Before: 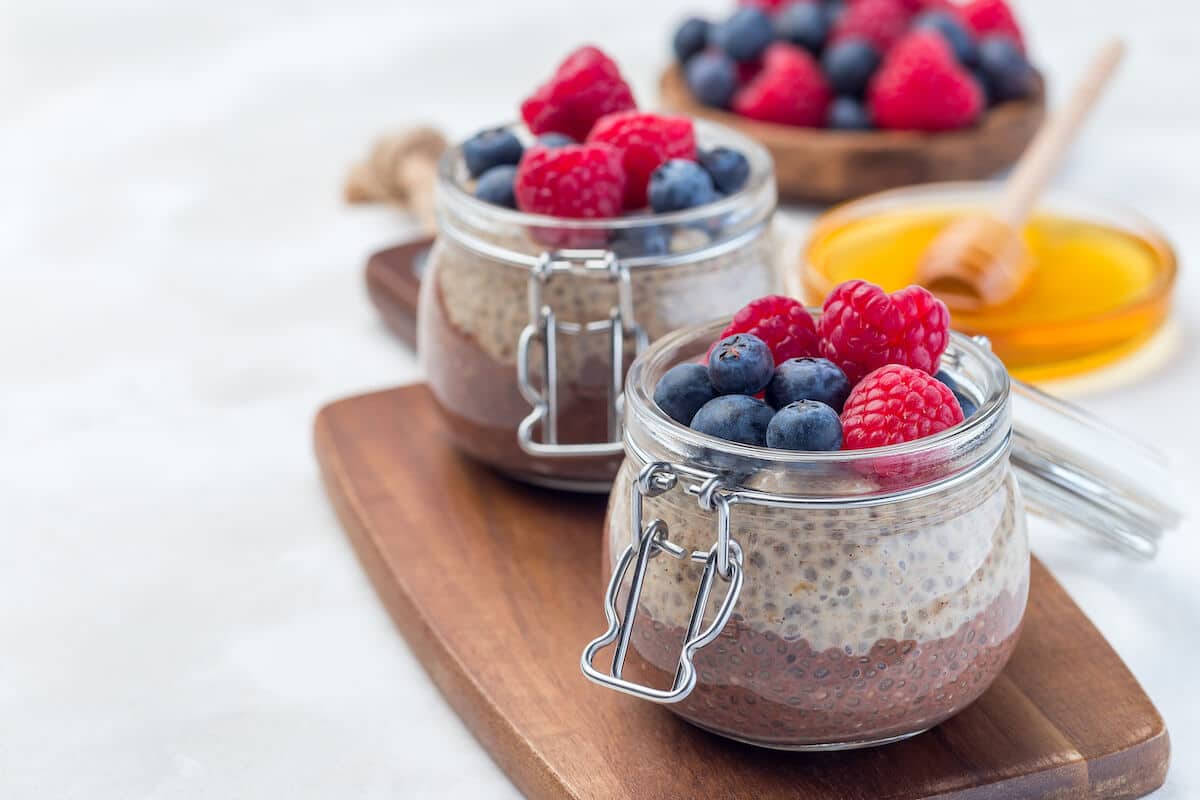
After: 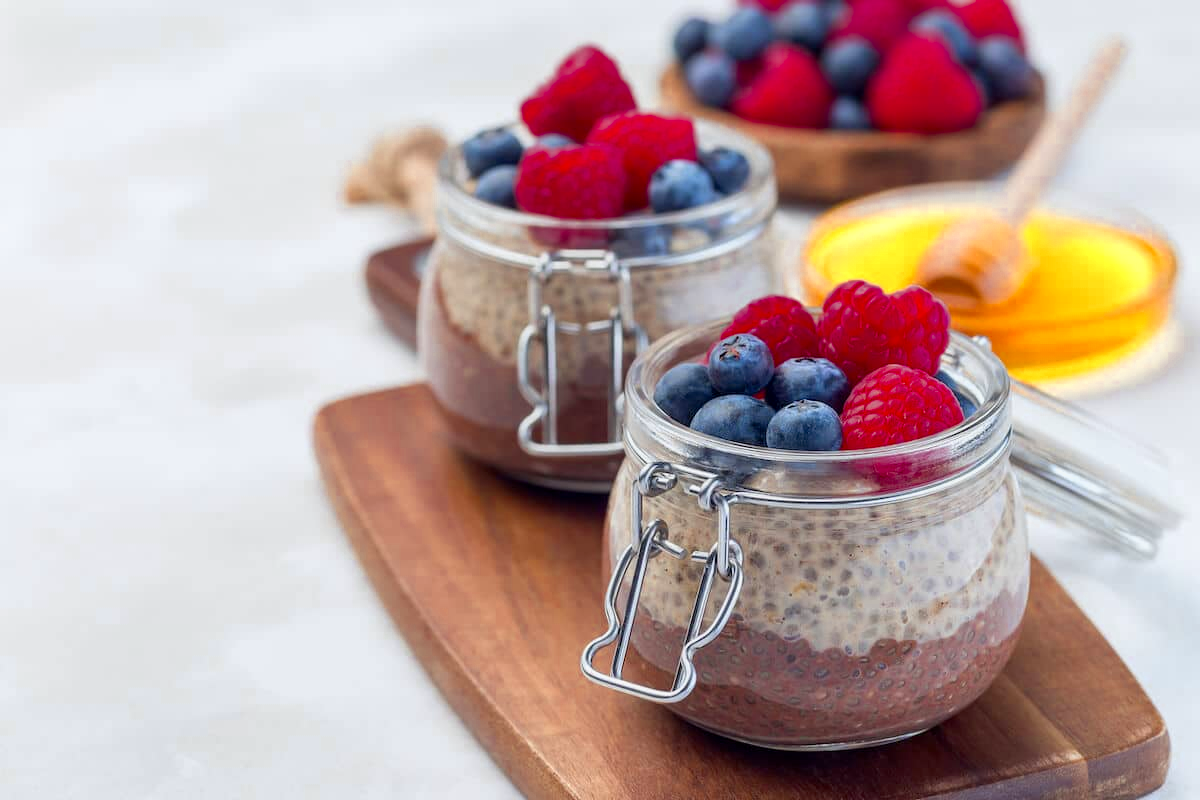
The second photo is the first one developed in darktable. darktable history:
exposure: black level correction 0.002, exposure -0.1 EV, compensate highlight preservation false
color zones: curves: ch0 [(0.004, 0.305) (0.261, 0.623) (0.389, 0.399) (0.708, 0.571) (0.947, 0.34)]; ch1 [(0.025, 0.645) (0.229, 0.584) (0.326, 0.551) (0.484, 0.262) (0.757, 0.643)]
